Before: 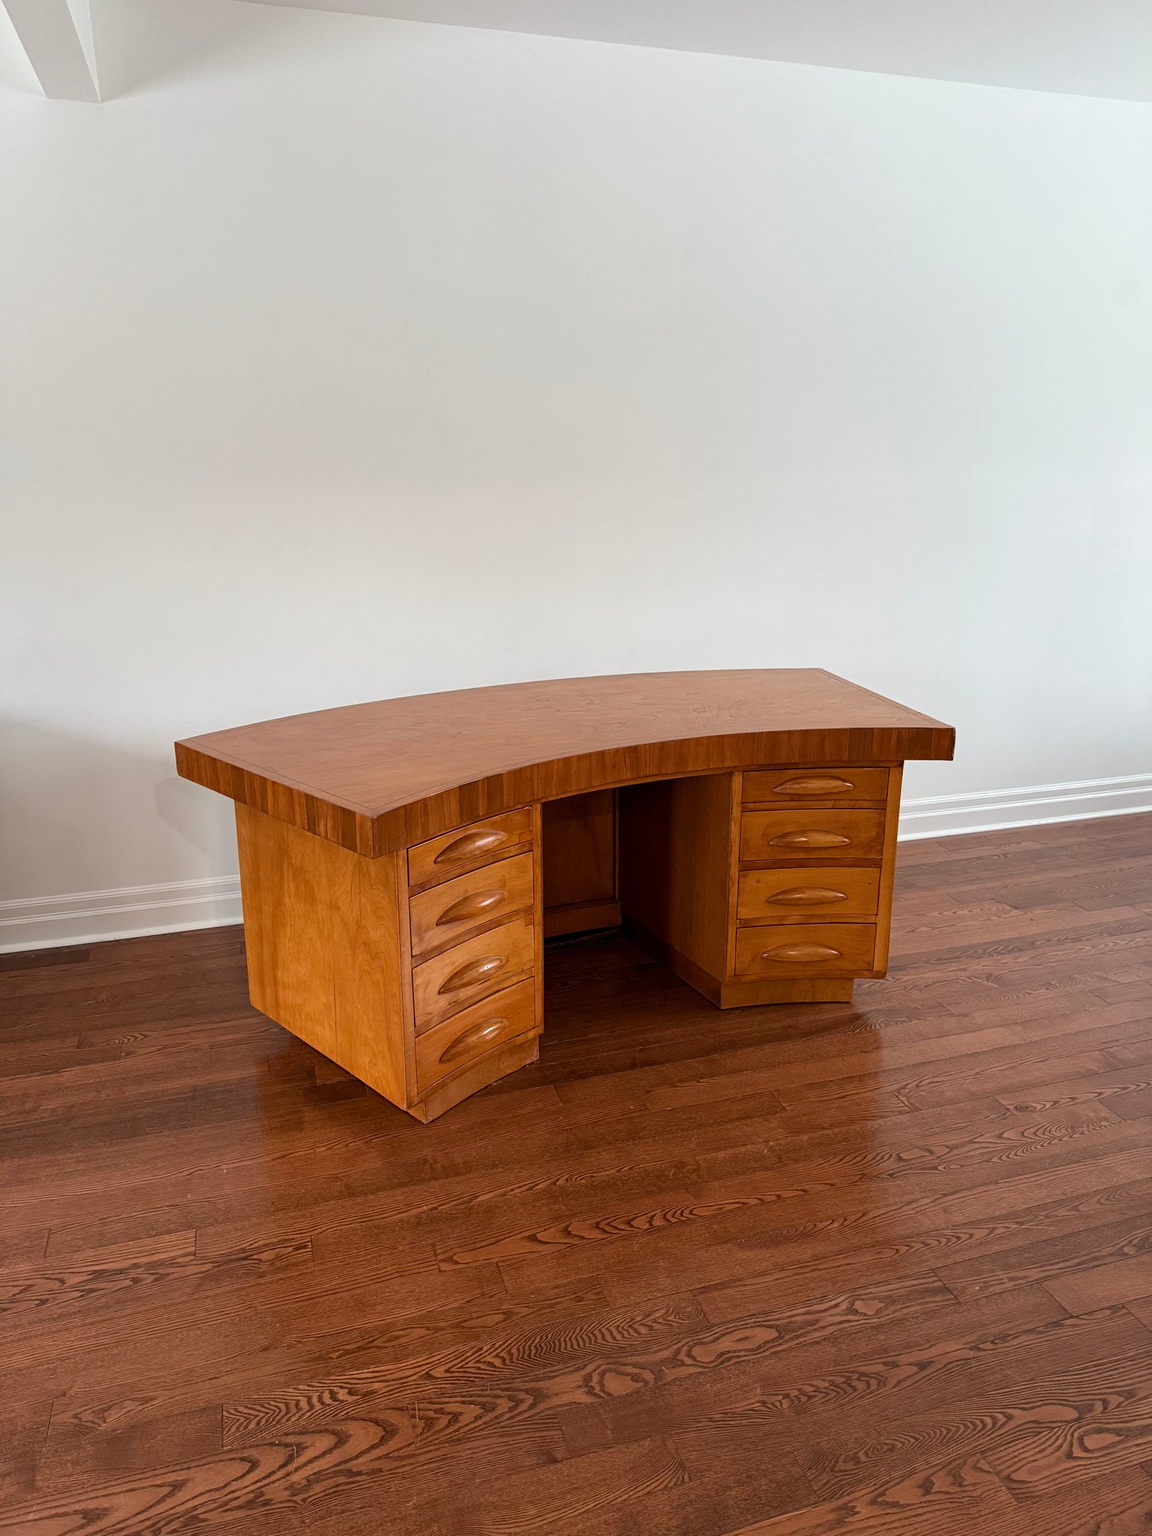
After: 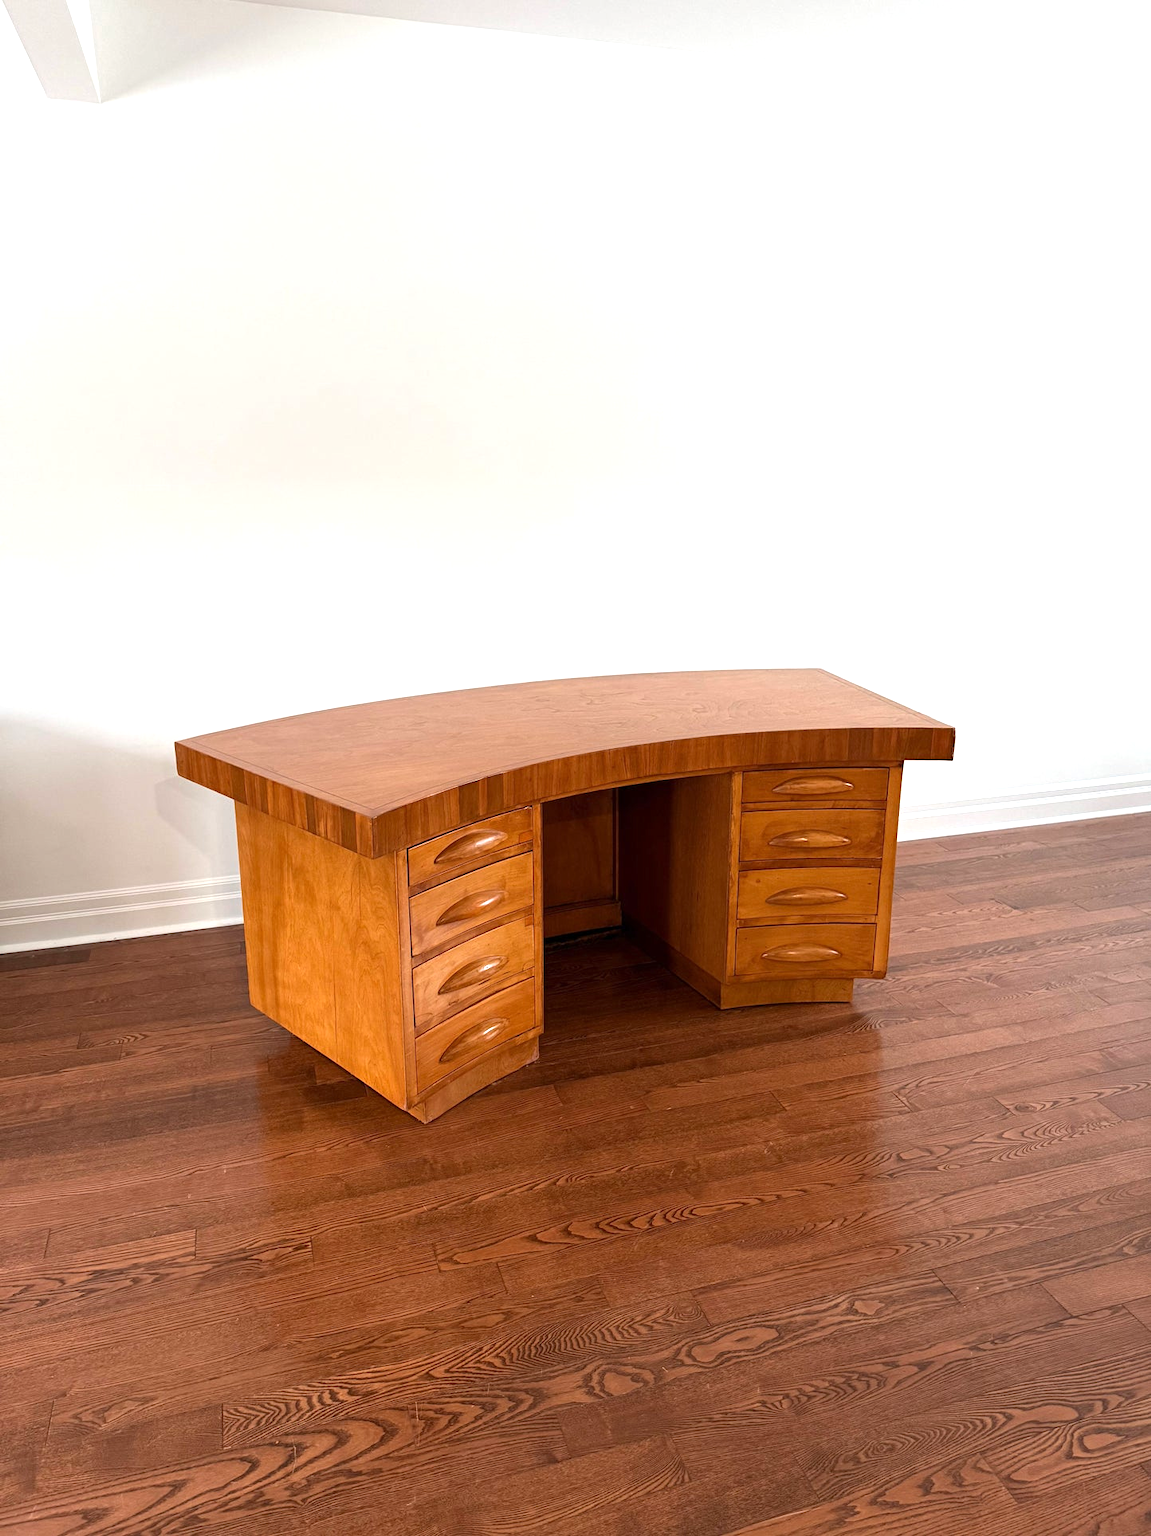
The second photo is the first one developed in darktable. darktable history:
tone equalizer: -8 EV -0.774 EV, -7 EV -0.687 EV, -6 EV -0.626 EV, -5 EV -0.414 EV, -3 EV 0.395 EV, -2 EV 0.6 EV, -1 EV 0.695 EV, +0 EV 0.765 EV, smoothing diameter 24.87%, edges refinement/feathering 5.65, preserve details guided filter
